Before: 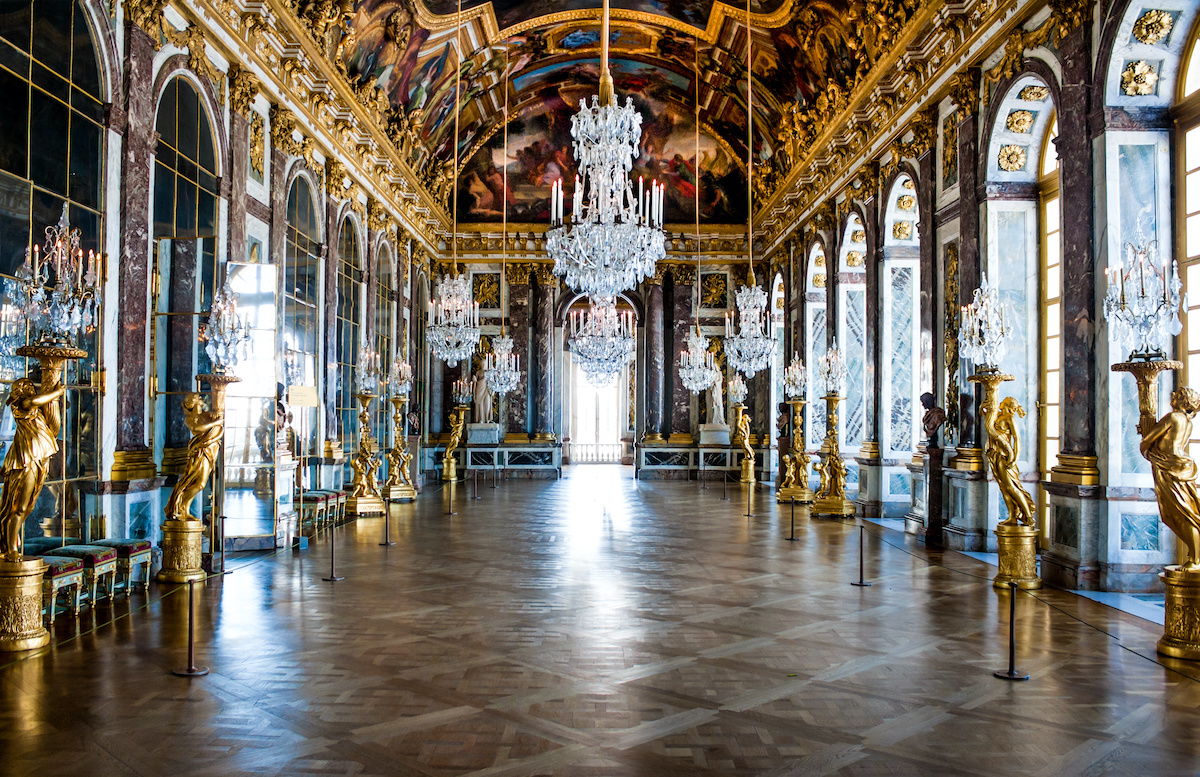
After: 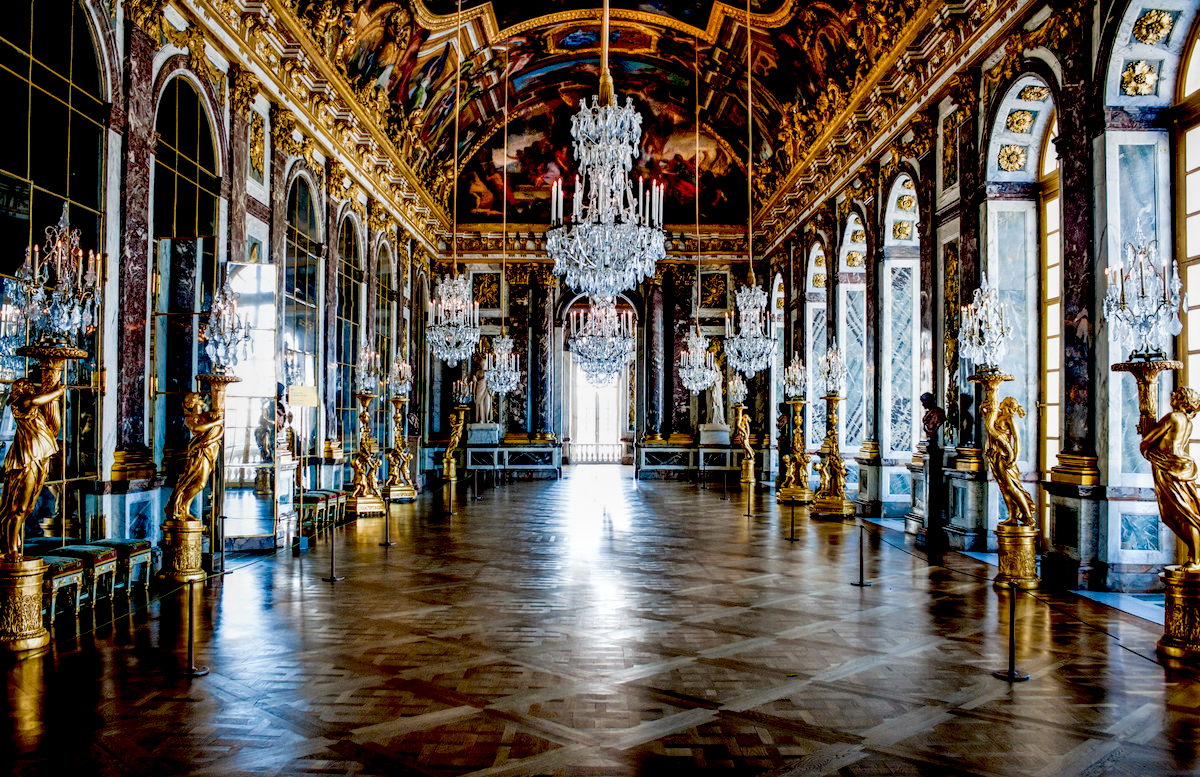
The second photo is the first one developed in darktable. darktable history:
exposure: black level correction 0.047, exposure 0.013 EV, compensate highlight preservation false
local contrast: detail 130%
